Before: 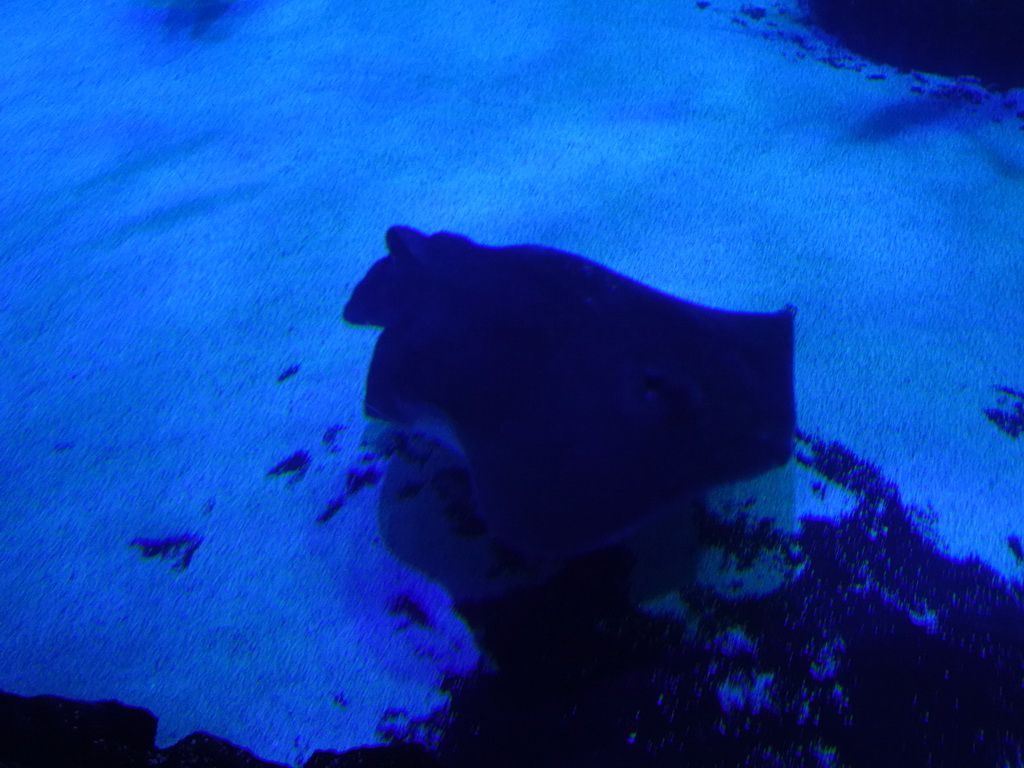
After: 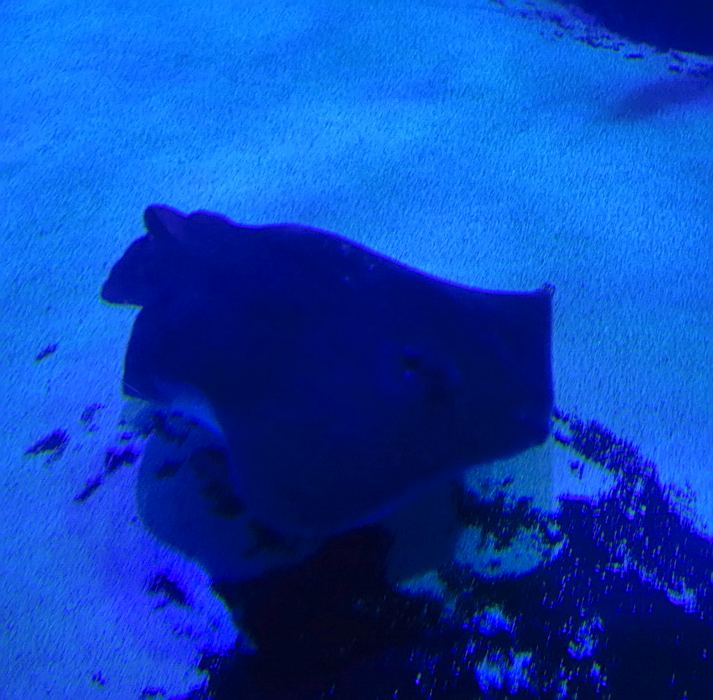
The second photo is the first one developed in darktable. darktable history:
crop and rotate: left 23.67%, top 2.757%, right 6.701%, bottom 6.072%
sharpen: on, module defaults
shadows and highlights: highlights -59.9
